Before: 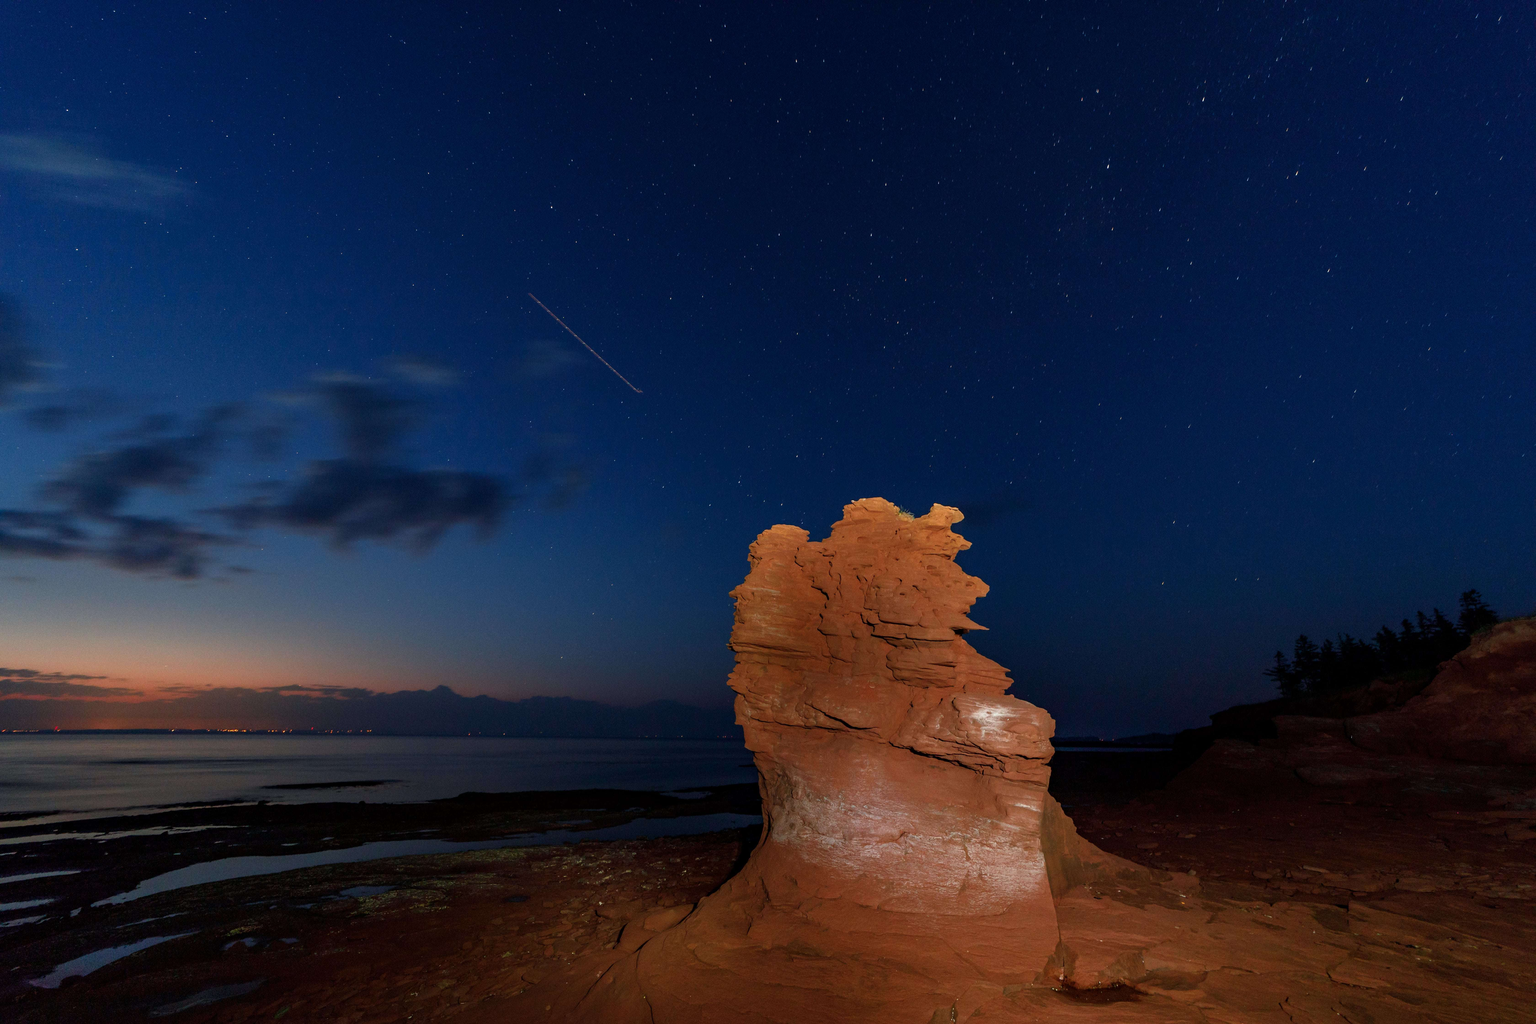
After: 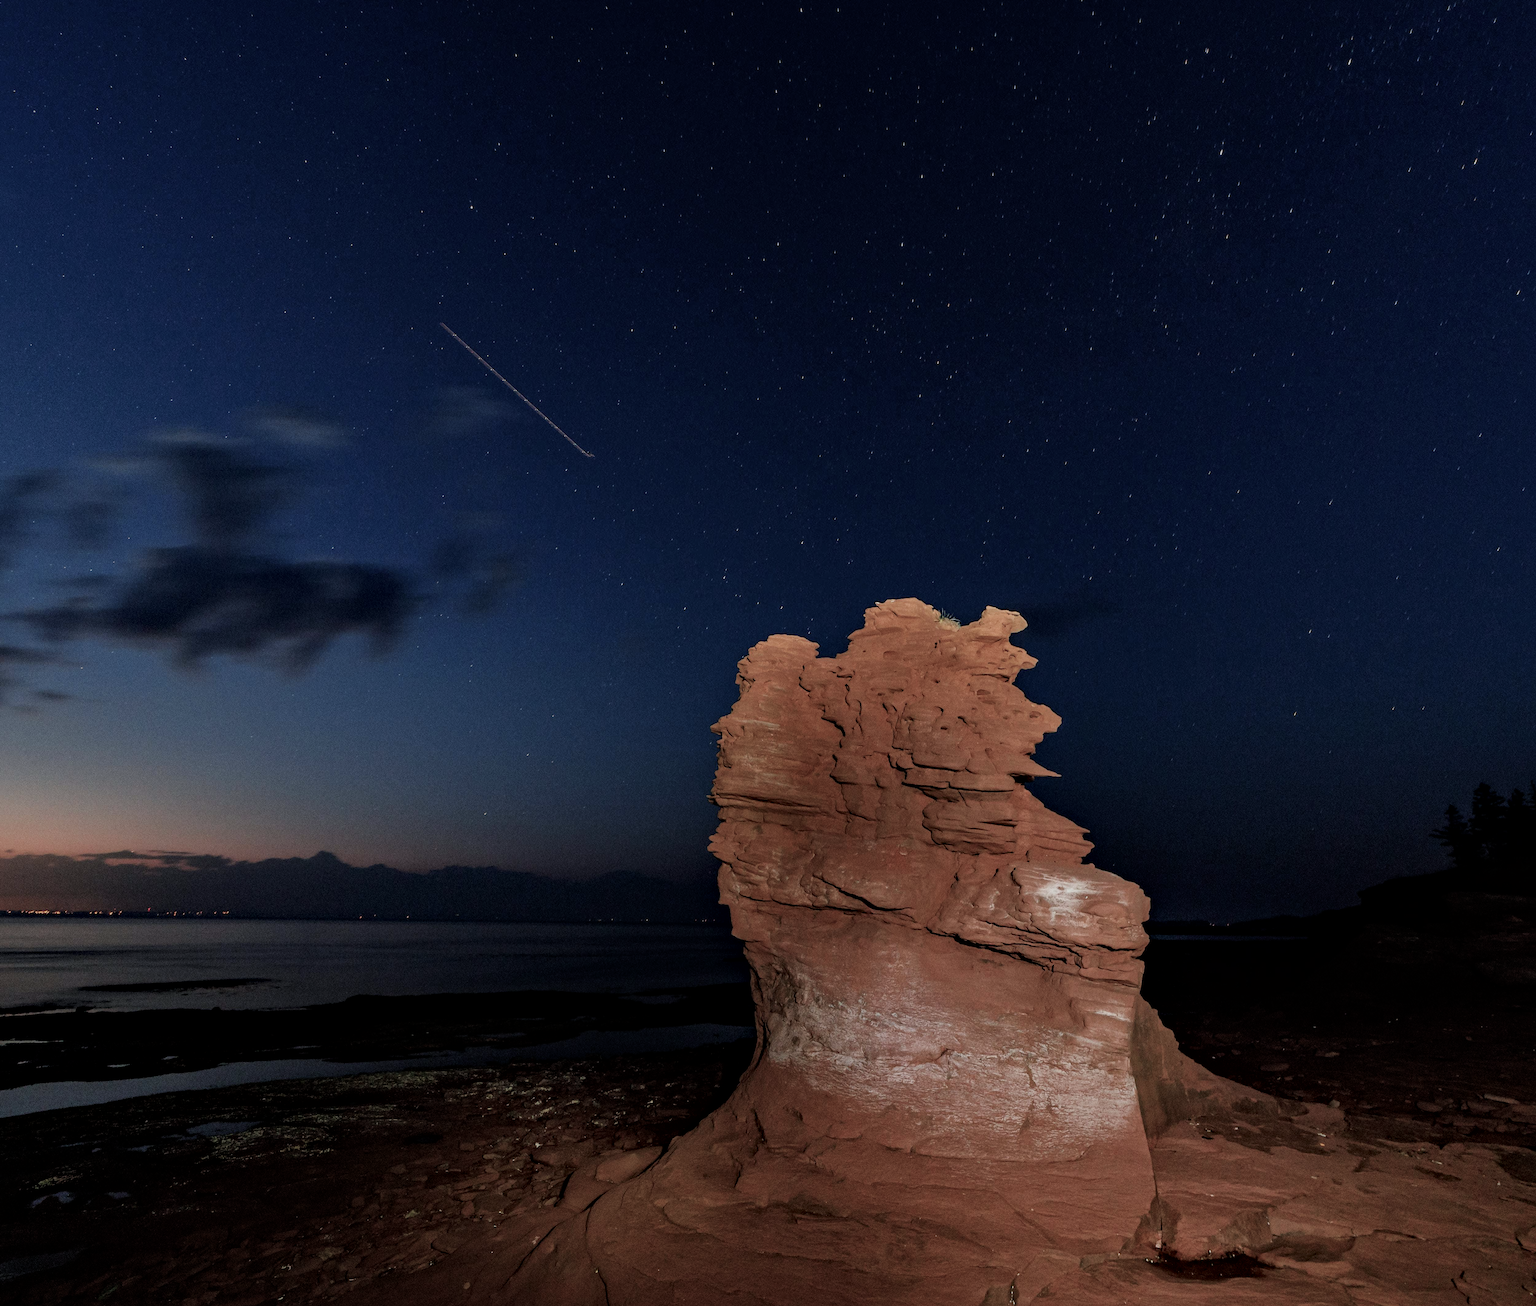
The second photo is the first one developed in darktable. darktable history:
color balance: input saturation 100.43%, contrast fulcrum 14.22%, output saturation 70.41%
local contrast: mode bilateral grid, contrast 20, coarseness 50, detail 132%, midtone range 0.2
crop and rotate: left 13.15%, top 5.251%, right 12.609%
filmic rgb: black relative exposure -7.65 EV, white relative exposure 4.56 EV, hardness 3.61
